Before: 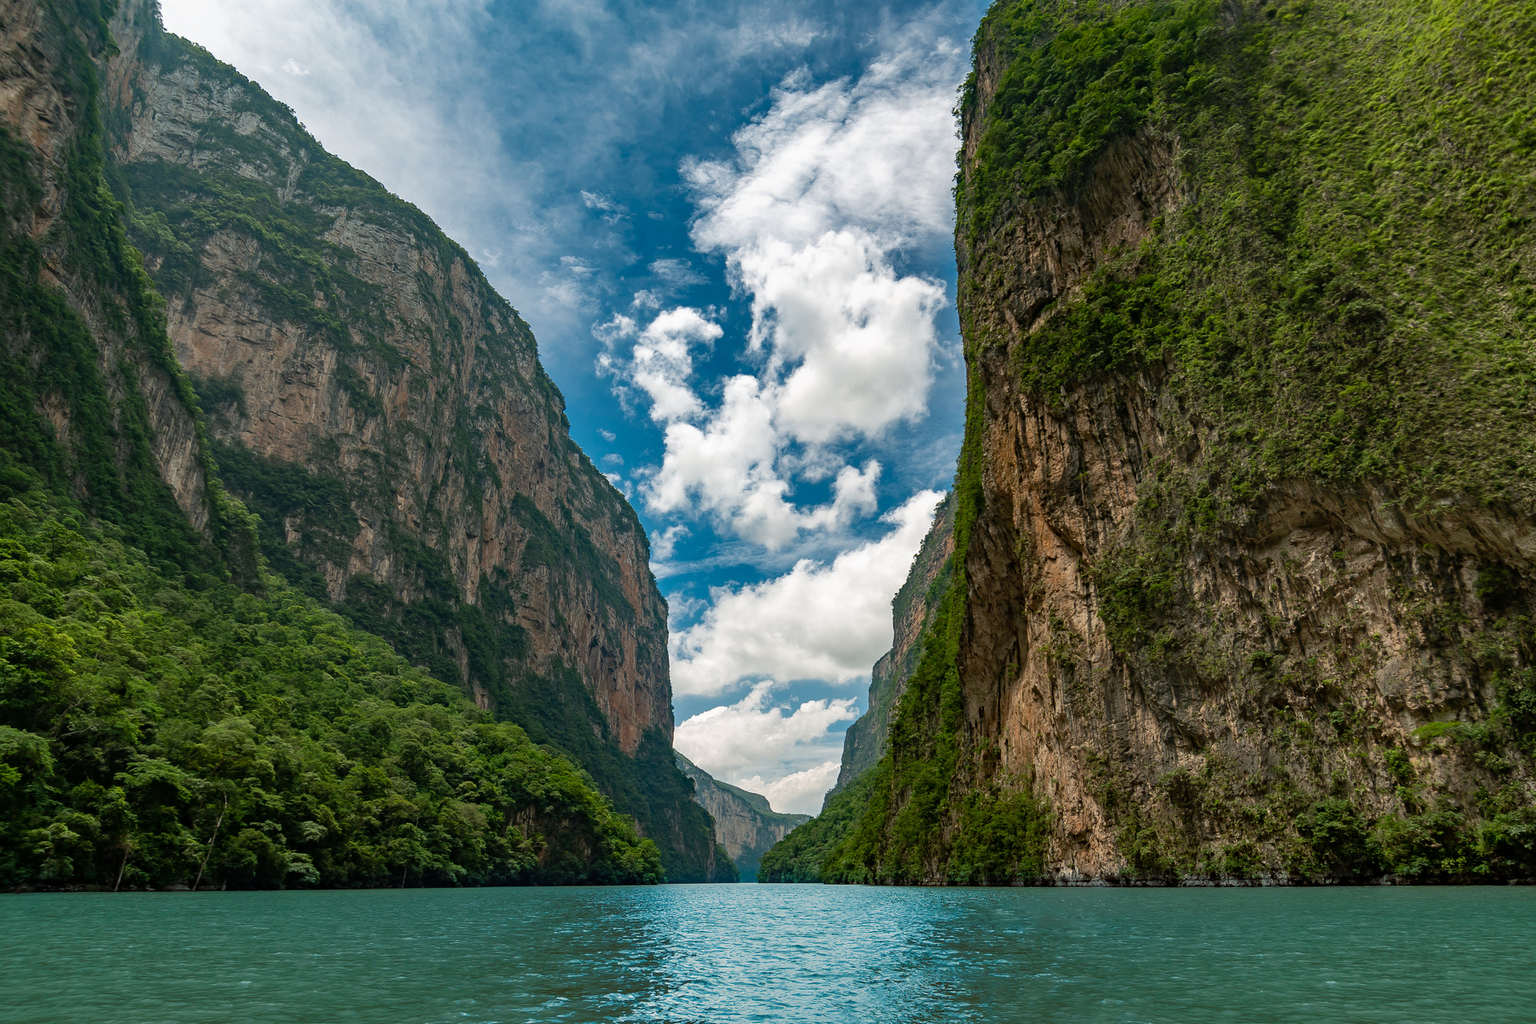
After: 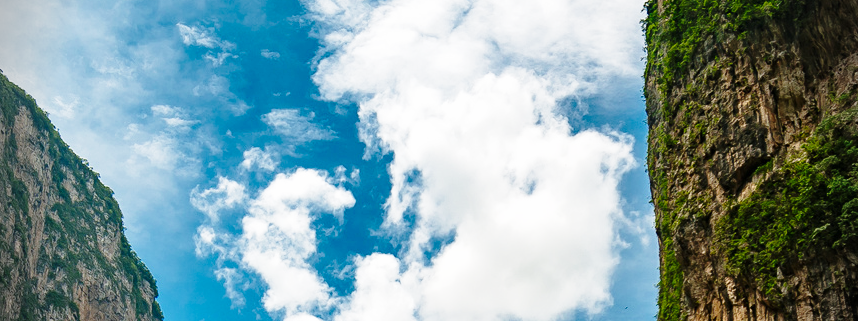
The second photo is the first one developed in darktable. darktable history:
base curve: curves: ch0 [(0, 0) (0.028, 0.03) (0.121, 0.232) (0.46, 0.748) (0.859, 0.968) (1, 1)], preserve colors none
crop: left 28.64%, top 16.832%, right 26.637%, bottom 58.055%
vignetting: fall-off start 88.03%, fall-off radius 24.9%
